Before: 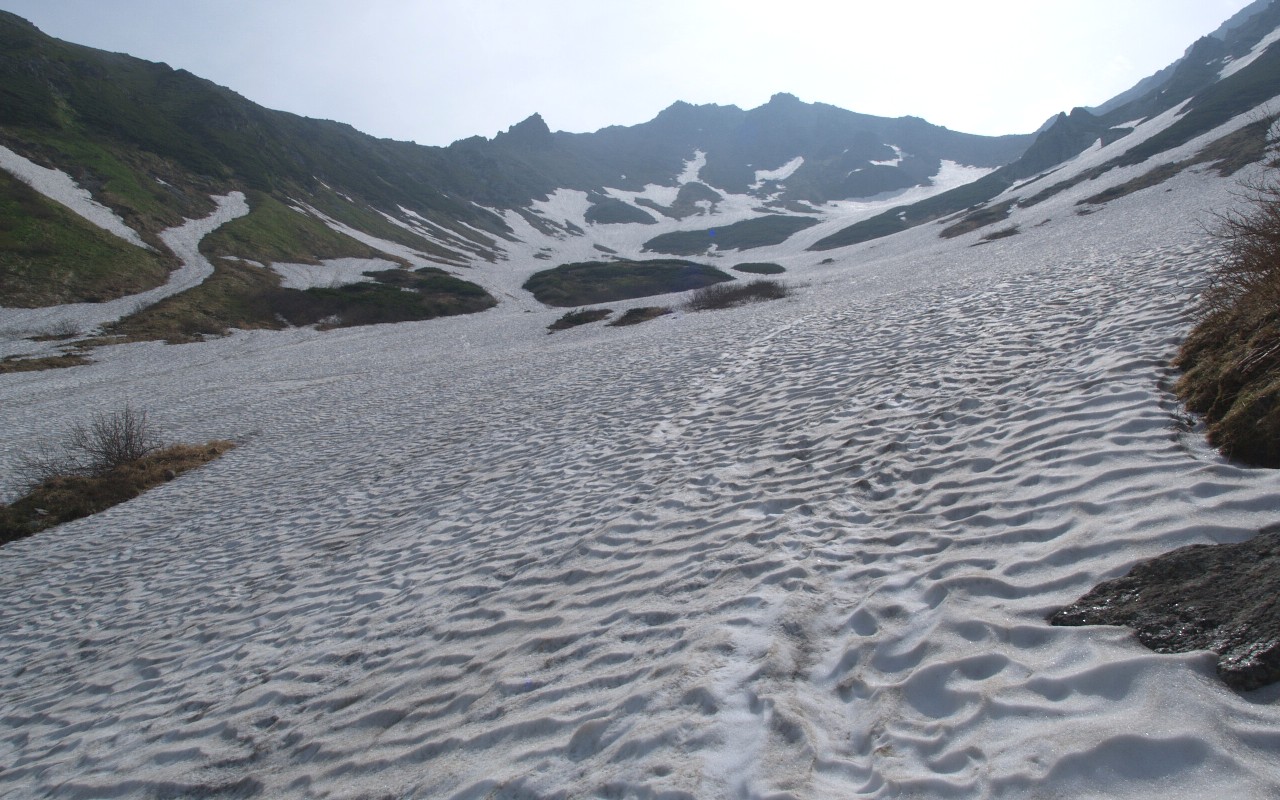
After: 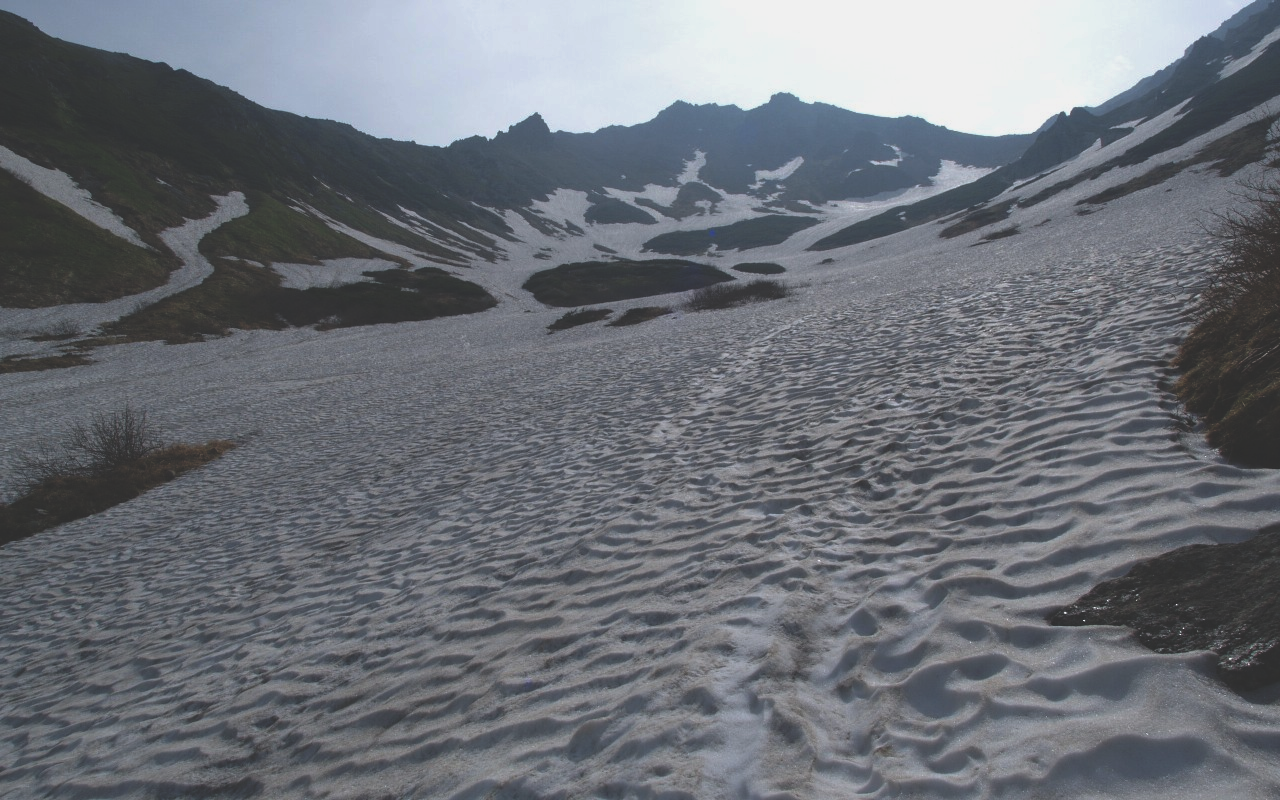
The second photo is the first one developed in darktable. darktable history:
base curve: curves: ch0 [(0, 0) (0.74, 0.67) (1, 1)]
exposure: exposure -0.116 EV, compensate exposure bias true, compensate highlight preservation false
rgb curve: curves: ch0 [(0, 0.186) (0.314, 0.284) (0.775, 0.708) (1, 1)], compensate middle gray true, preserve colors none
